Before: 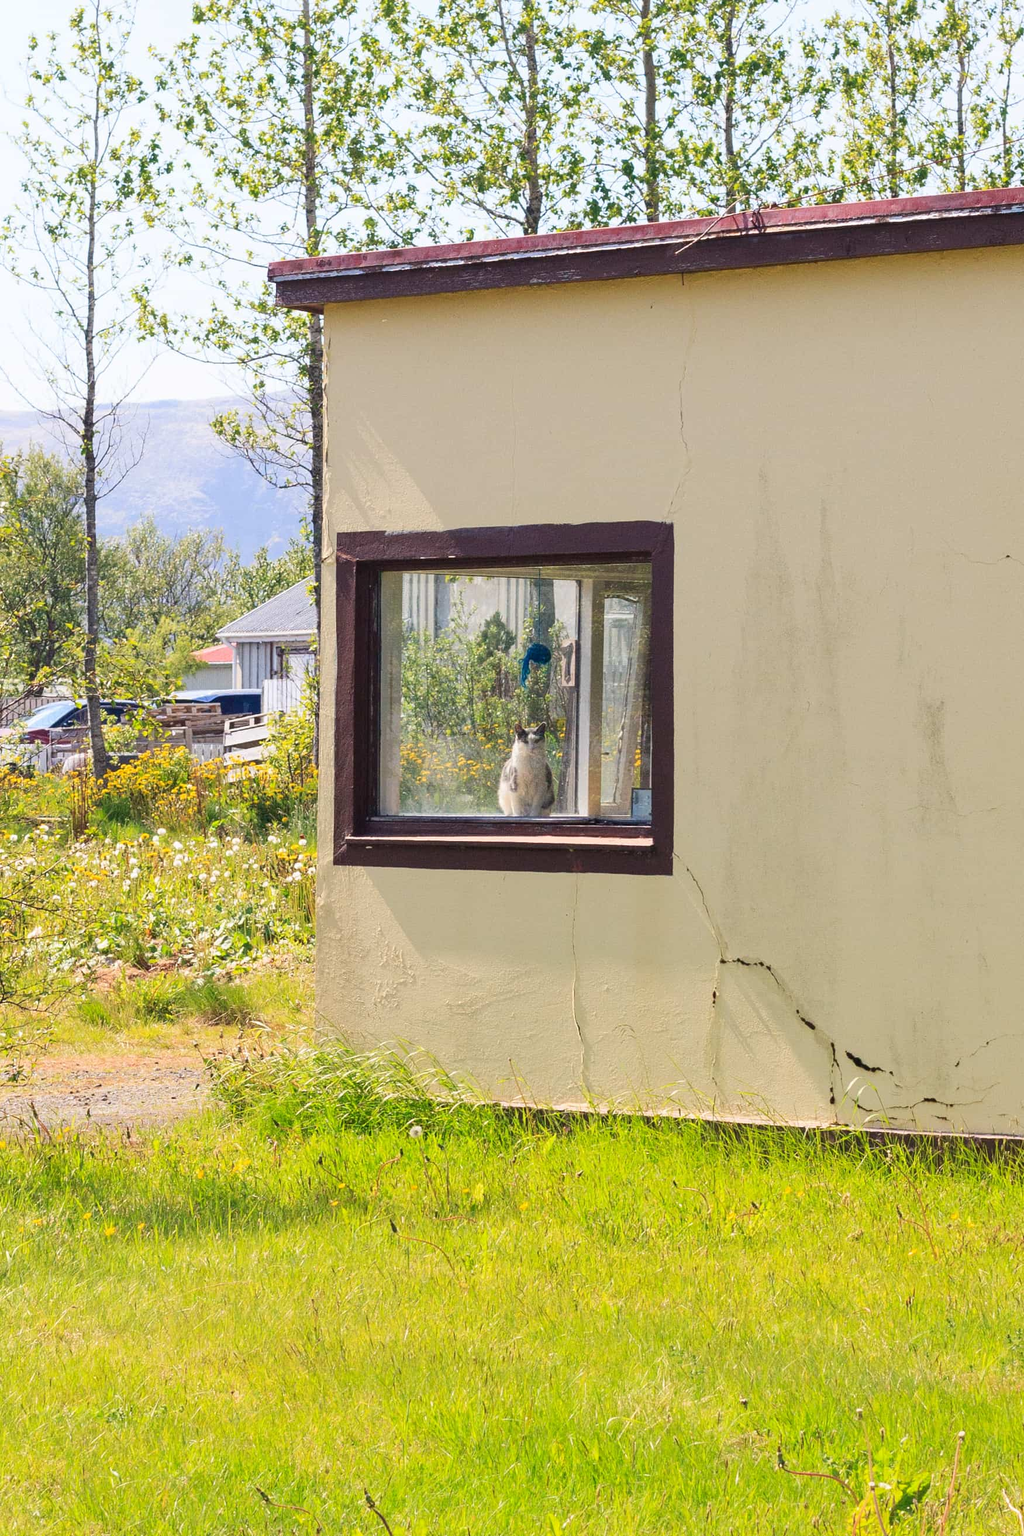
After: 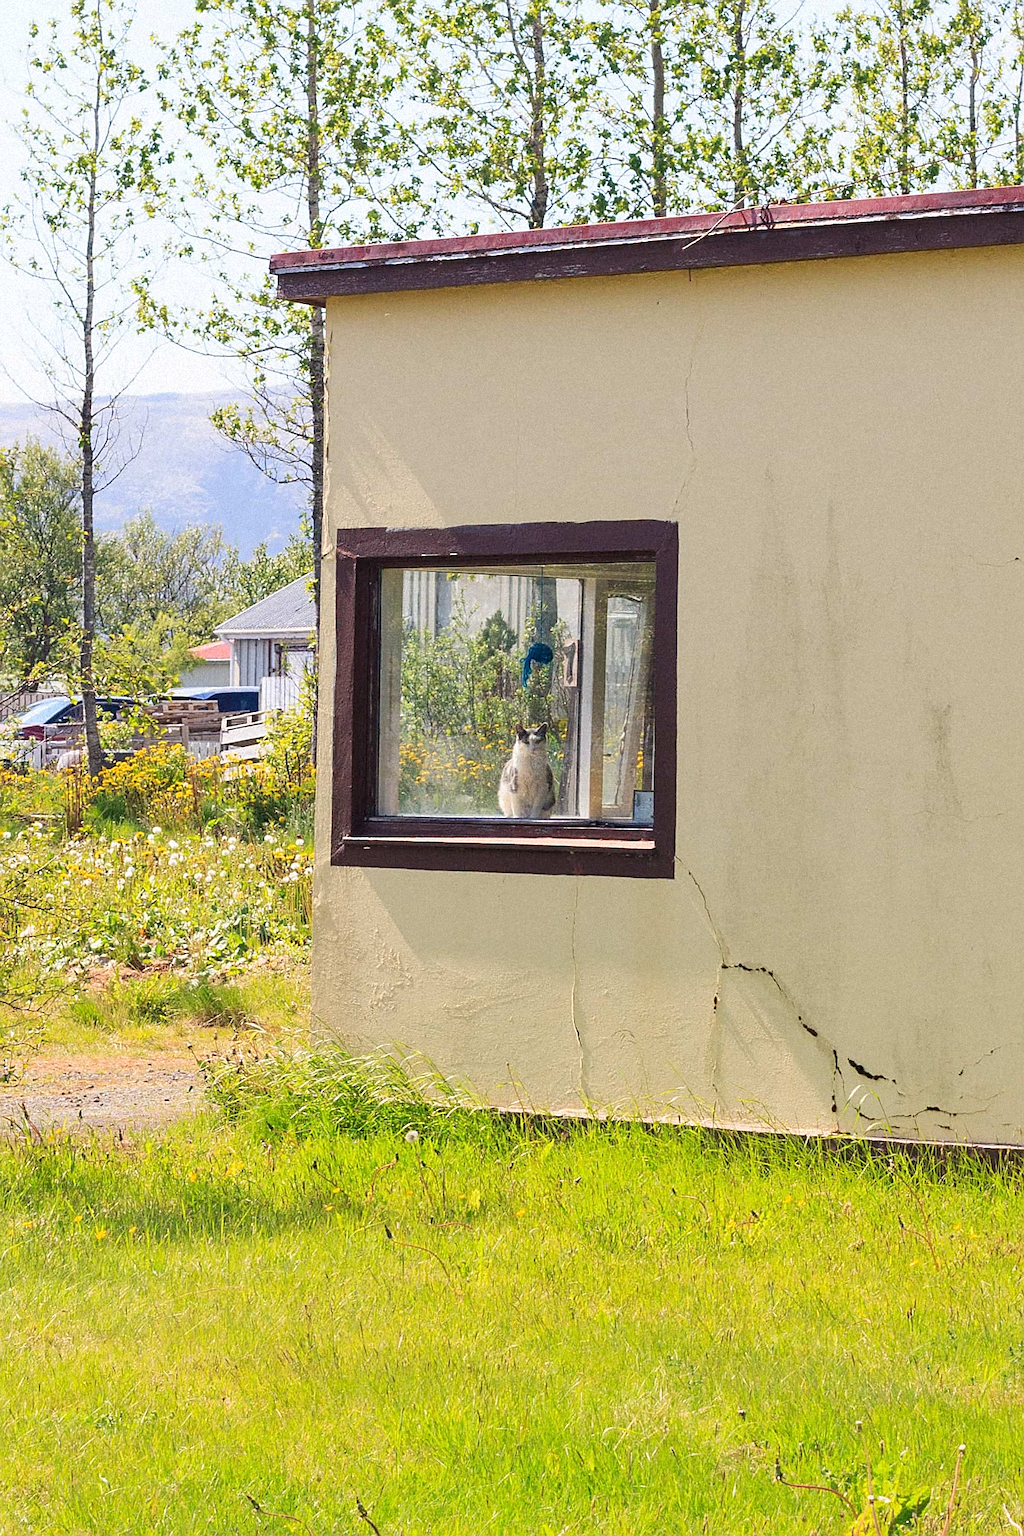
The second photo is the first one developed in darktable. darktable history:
sharpen: on, module defaults
crop and rotate: angle -0.5°
grain: mid-tones bias 0%
